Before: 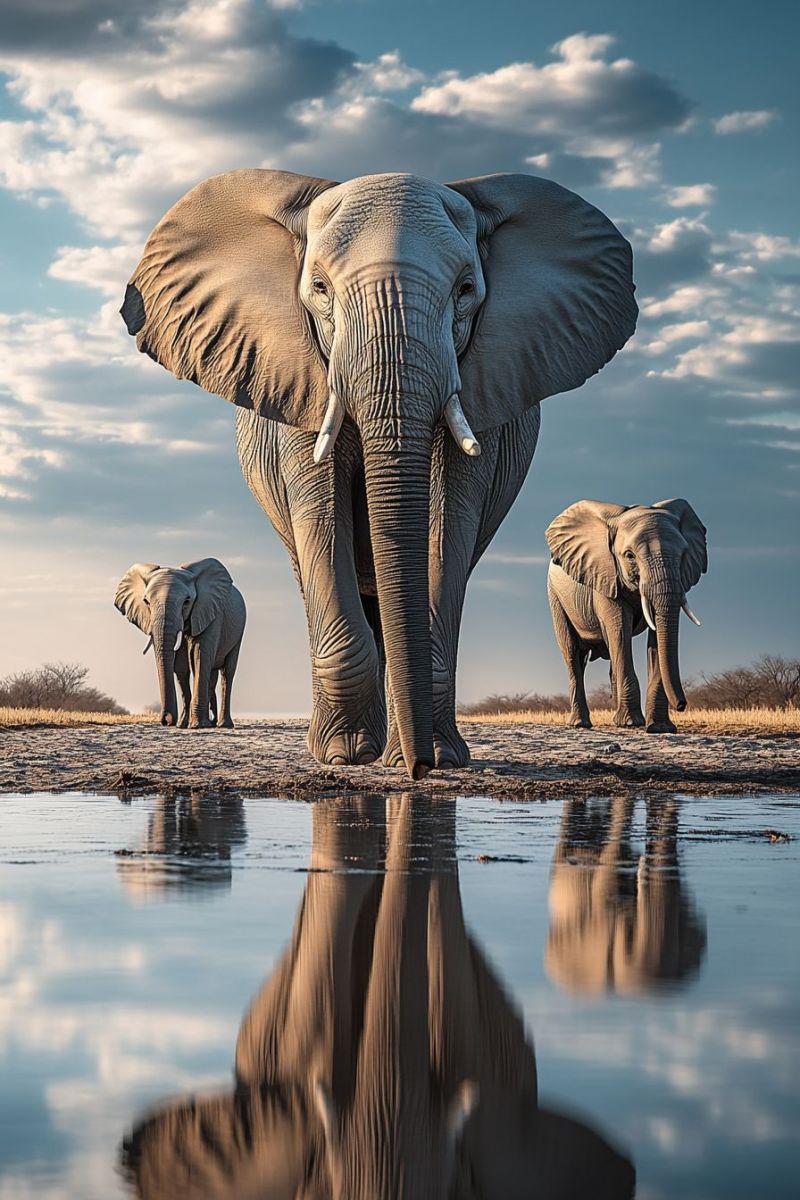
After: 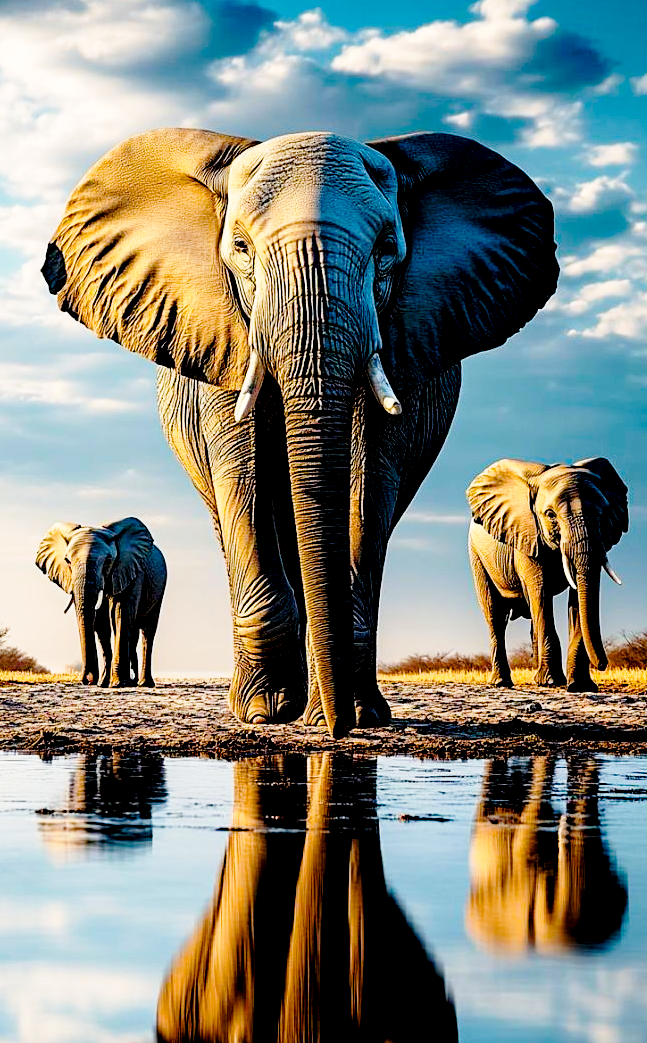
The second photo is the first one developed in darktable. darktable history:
crop: left 9.929%, top 3.475%, right 9.188%, bottom 9.529%
color correction: saturation 0.98
base curve: curves: ch0 [(0, 0) (0.028, 0.03) (0.121, 0.232) (0.46, 0.748) (0.859, 0.968) (1, 1)], preserve colors none
exposure: black level correction 0.047, exposure 0.013 EV, compensate highlight preservation false
color balance rgb: linear chroma grading › global chroma 15%, perceptual saturation grading › global saturation 30%
